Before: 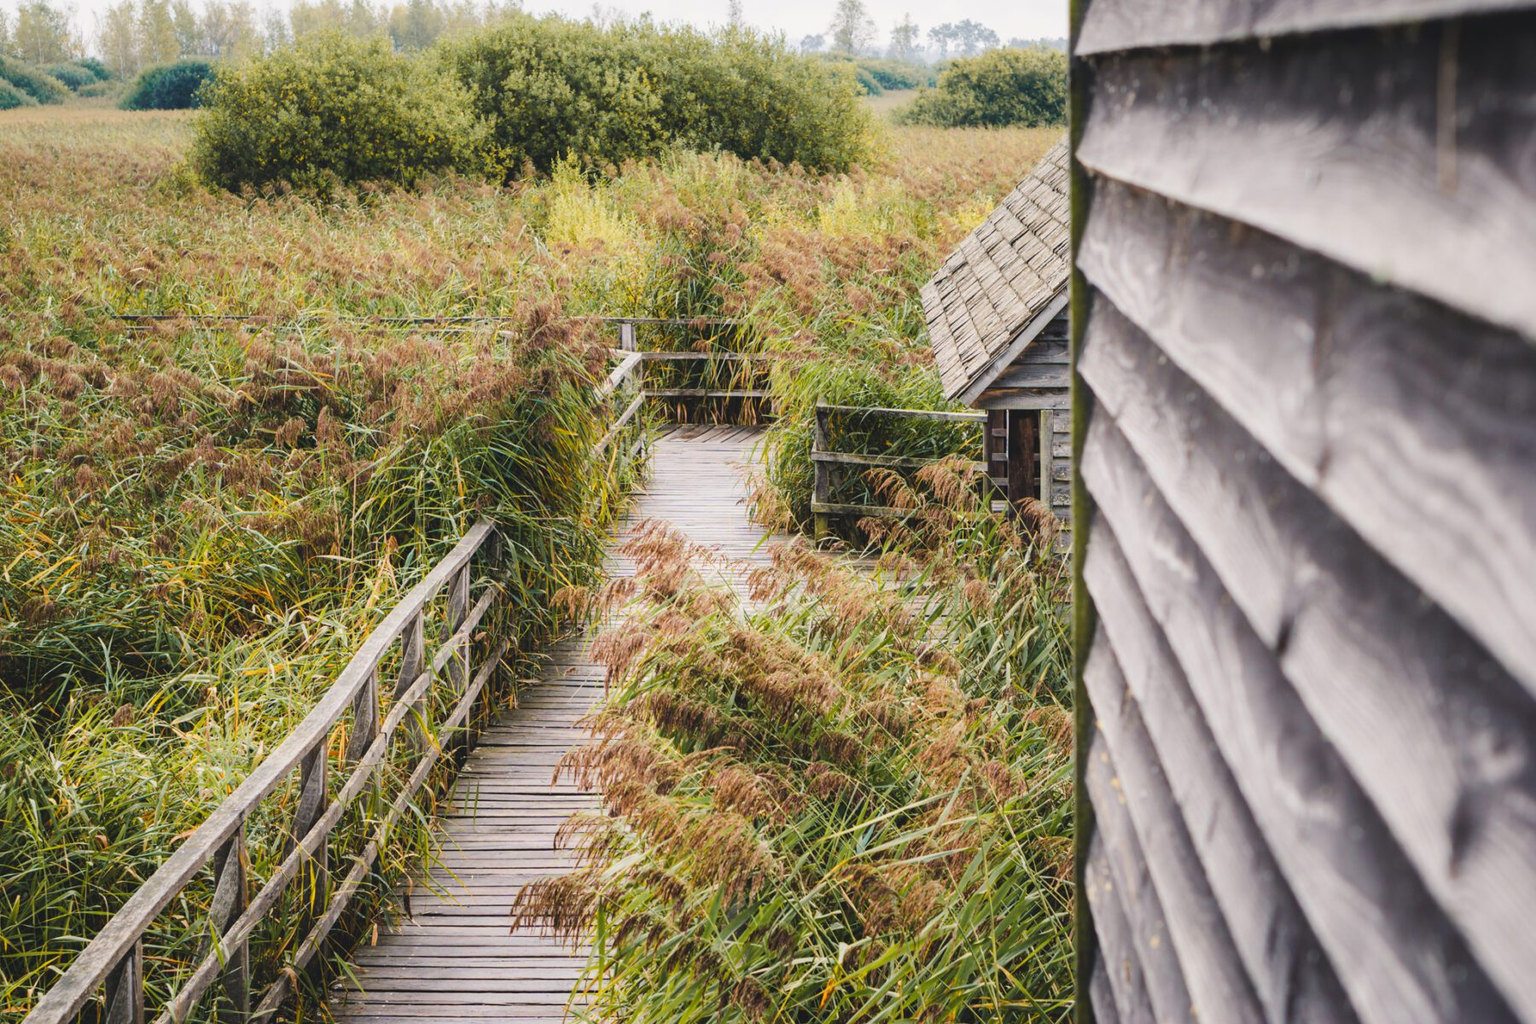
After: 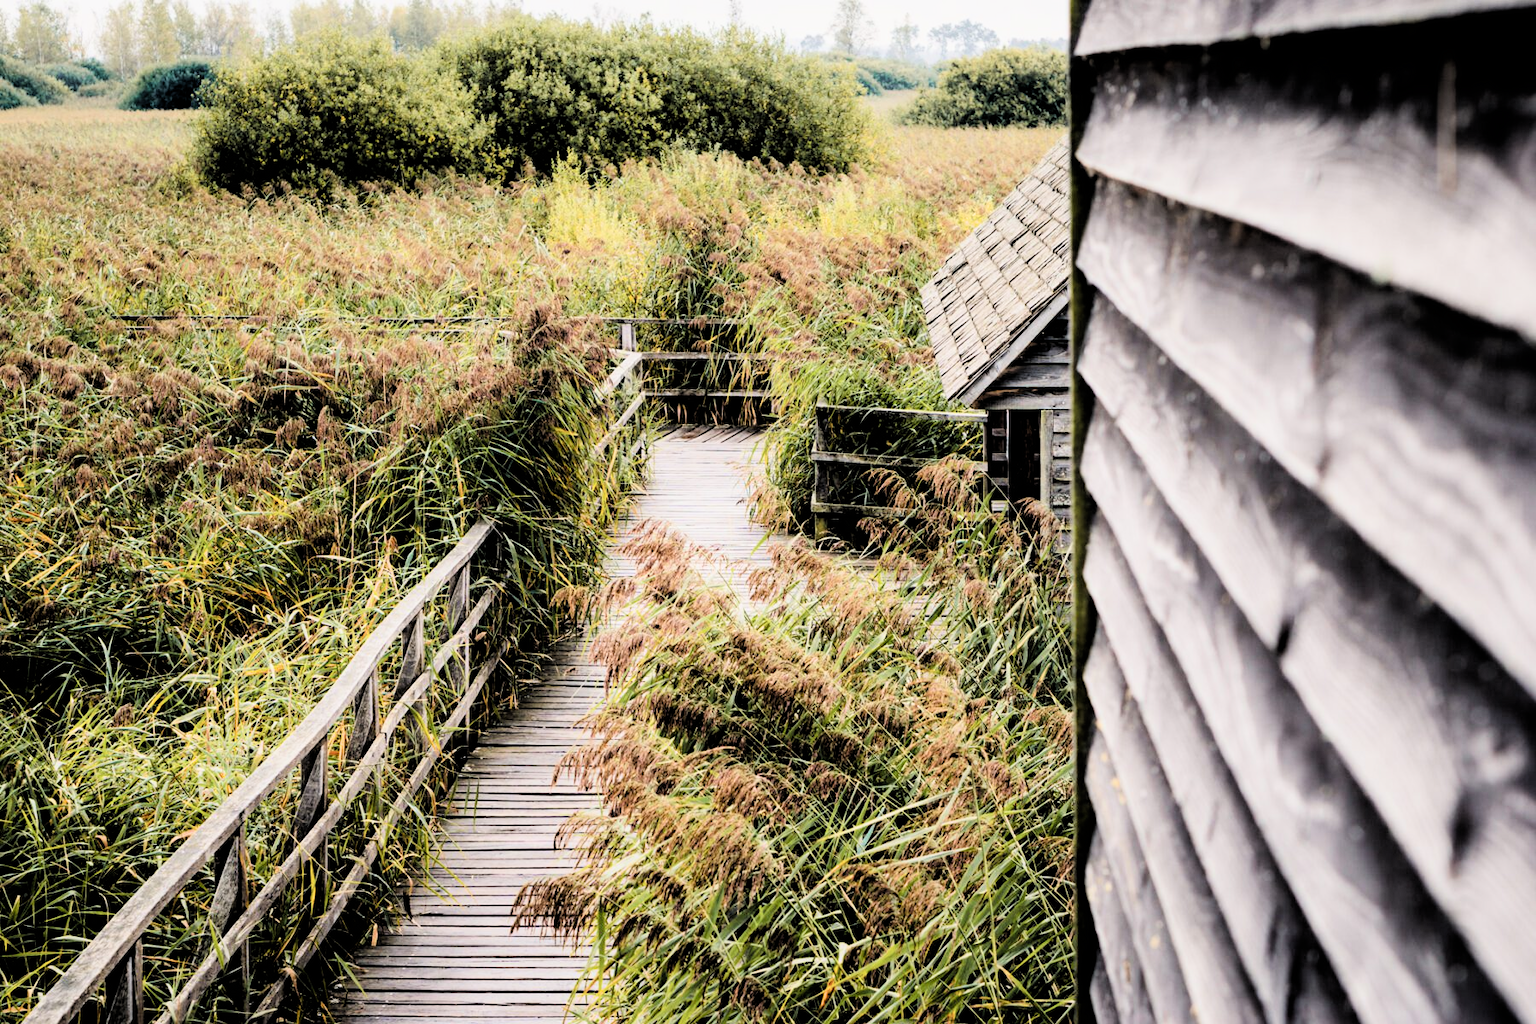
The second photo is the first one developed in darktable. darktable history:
rgb levels: levels [[0.029, 0.461, 0.922], [0, 0.5, 1], [0, 0.5, 1]]
filmic rgb: black relative exposure -5.42 EV, white relative exposure 2.85 EV, dynamic range scaling -37.73%, hardness 4, contrast 1.605, highlights saturation mix -0.93%
